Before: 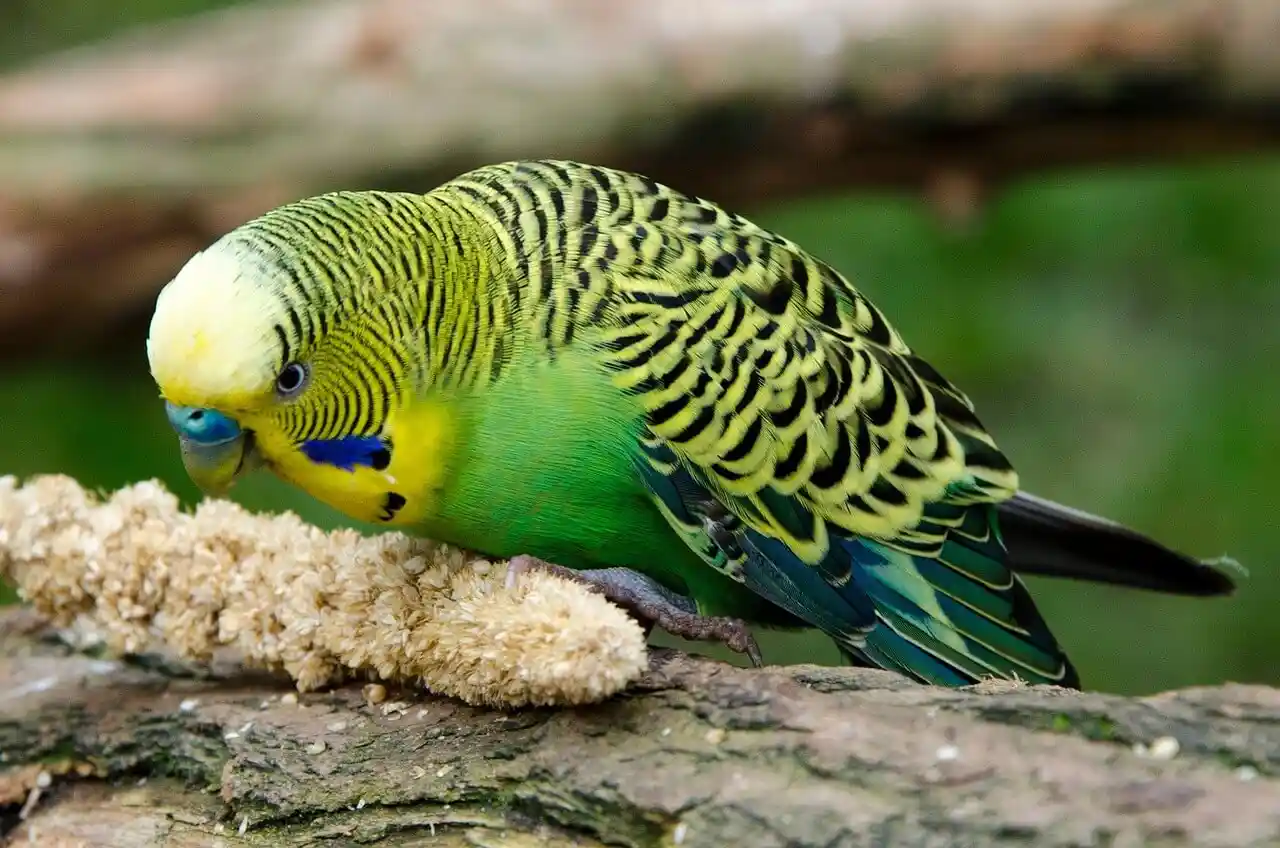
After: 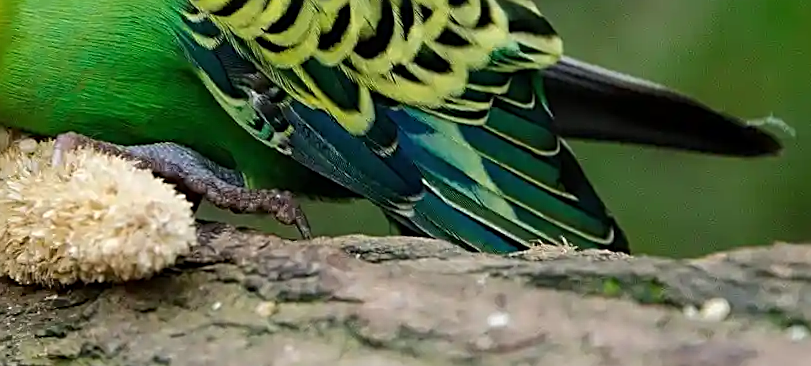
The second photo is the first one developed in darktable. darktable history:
rotate and perspective: rotation -1.42°, crop left 0.016, crop right 0.984, crop top 0.035, crop bottom 0.965
crop and rotate: left 35.509%, top 50.238%, bottom 4.934%
sharpen: radius 2.531, amount 0.628
